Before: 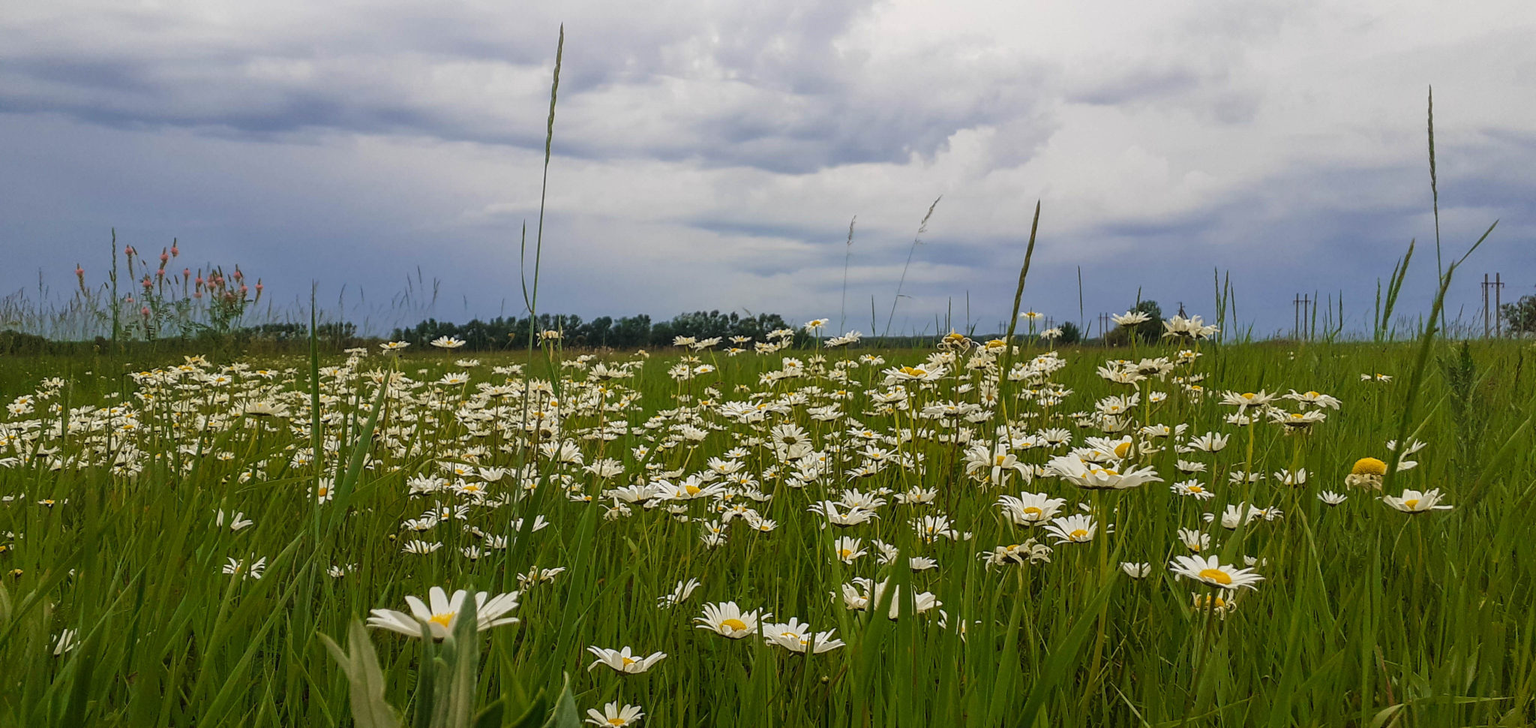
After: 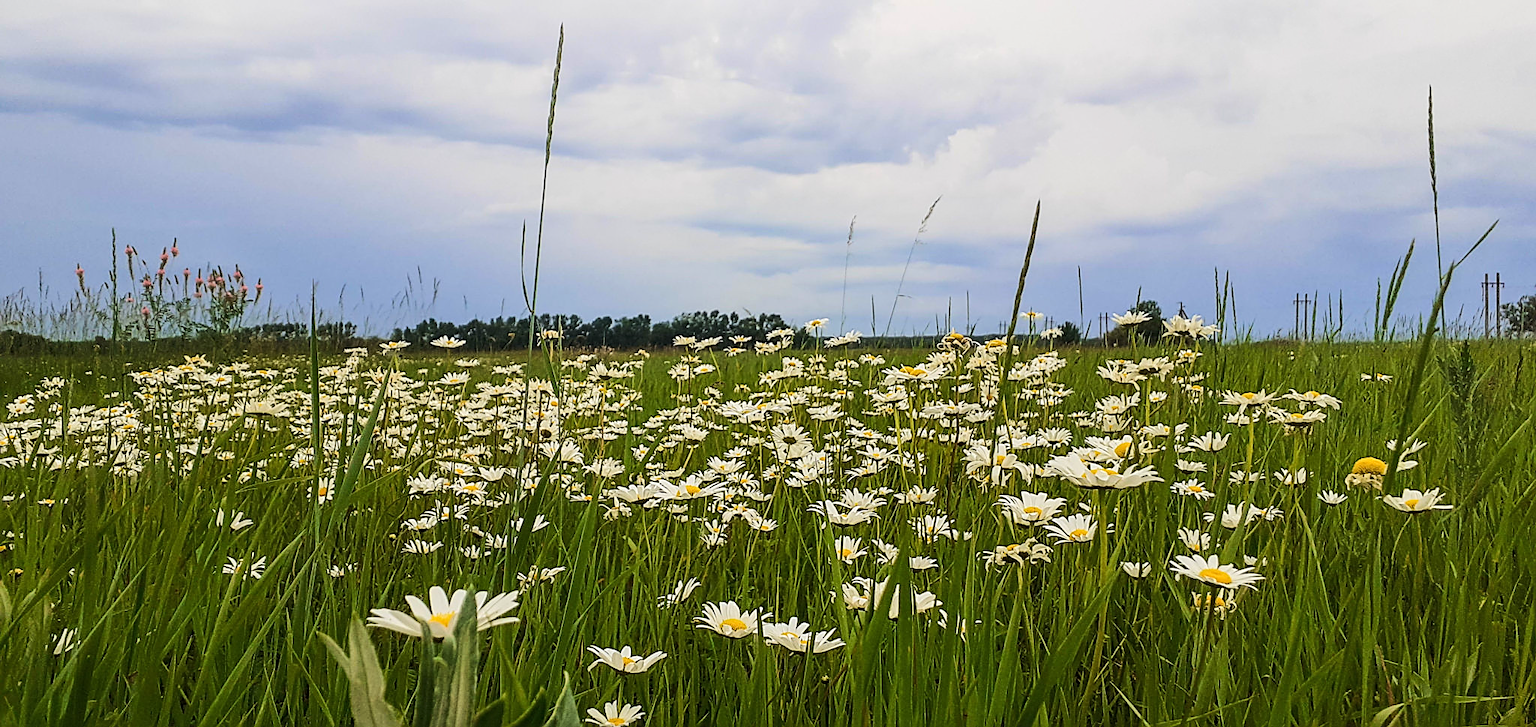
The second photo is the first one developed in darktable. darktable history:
sharpen: amount 0.75
rgb curve: curves: ch0 [(0, 0) (0.284, 0.292) (0.505, 0.644) (1, 1)]; ch1 [(0, 0) (0.284, 0.292) (0.505, 0.644) (1, 1)]; ch2 [(0, 0) (0.284, 0.292) (0.505, 0.644) (1, 1)], compensate middle gray true
